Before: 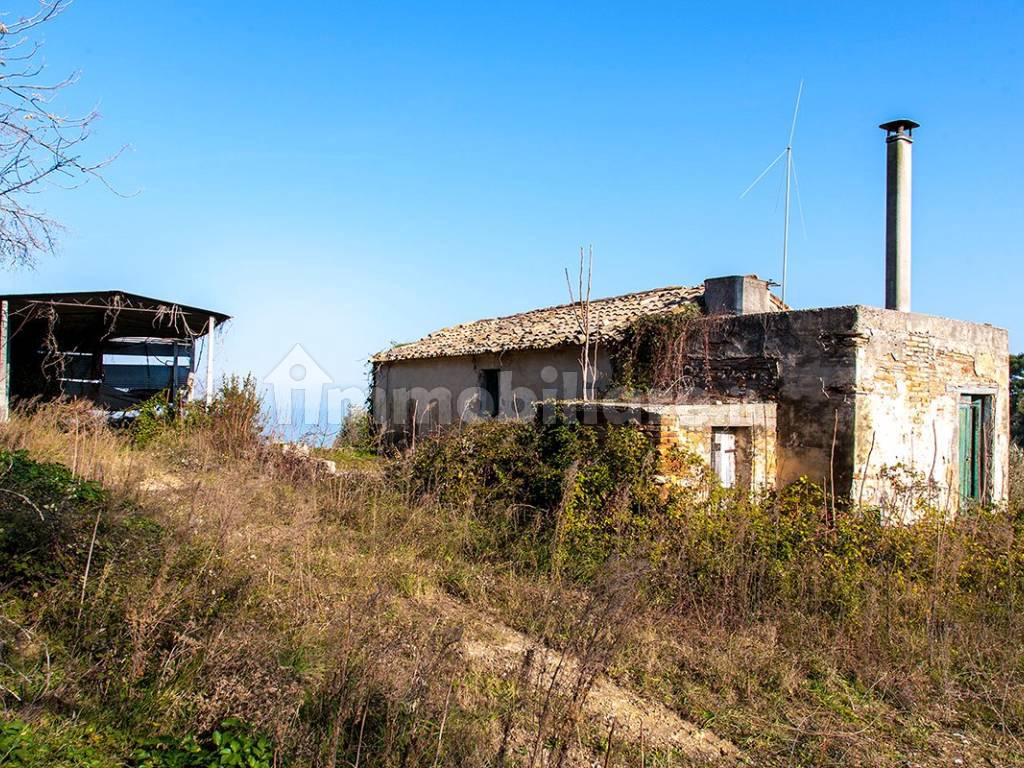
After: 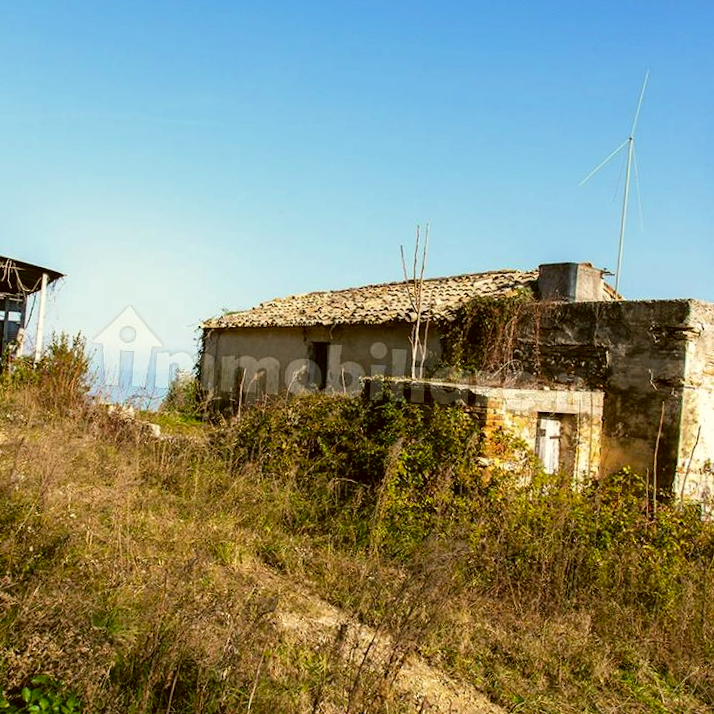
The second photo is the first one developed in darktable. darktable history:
crop and rotate: angle -3.27°, left 14.277%, top 0.028%, right 10.766%, bottom 0.028%
color correction: highlights a* -1.43, highlights b* 10.12, shadows a* 0.395, shadows b* 19.35
